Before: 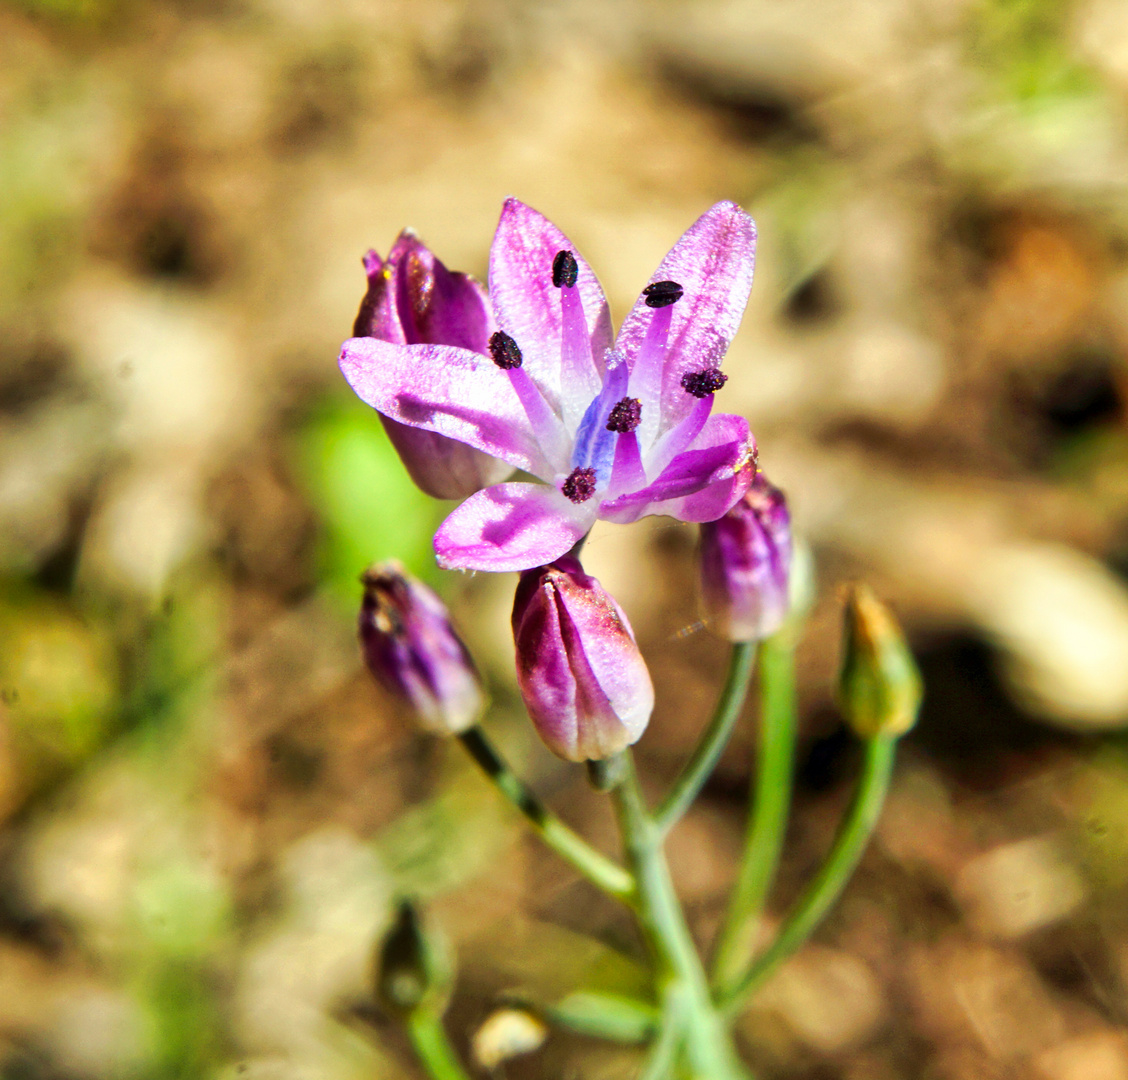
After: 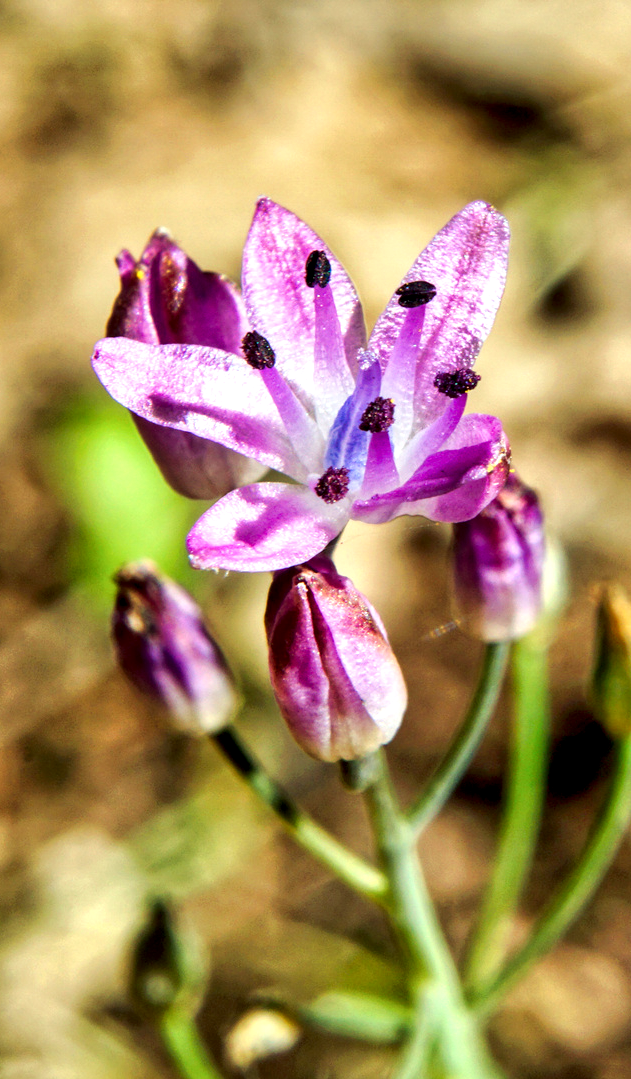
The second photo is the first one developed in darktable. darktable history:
crop: left 21.939%, right 22.099%, bottom 0.002%
local contrast: detail 135%, midtone range 0.744
